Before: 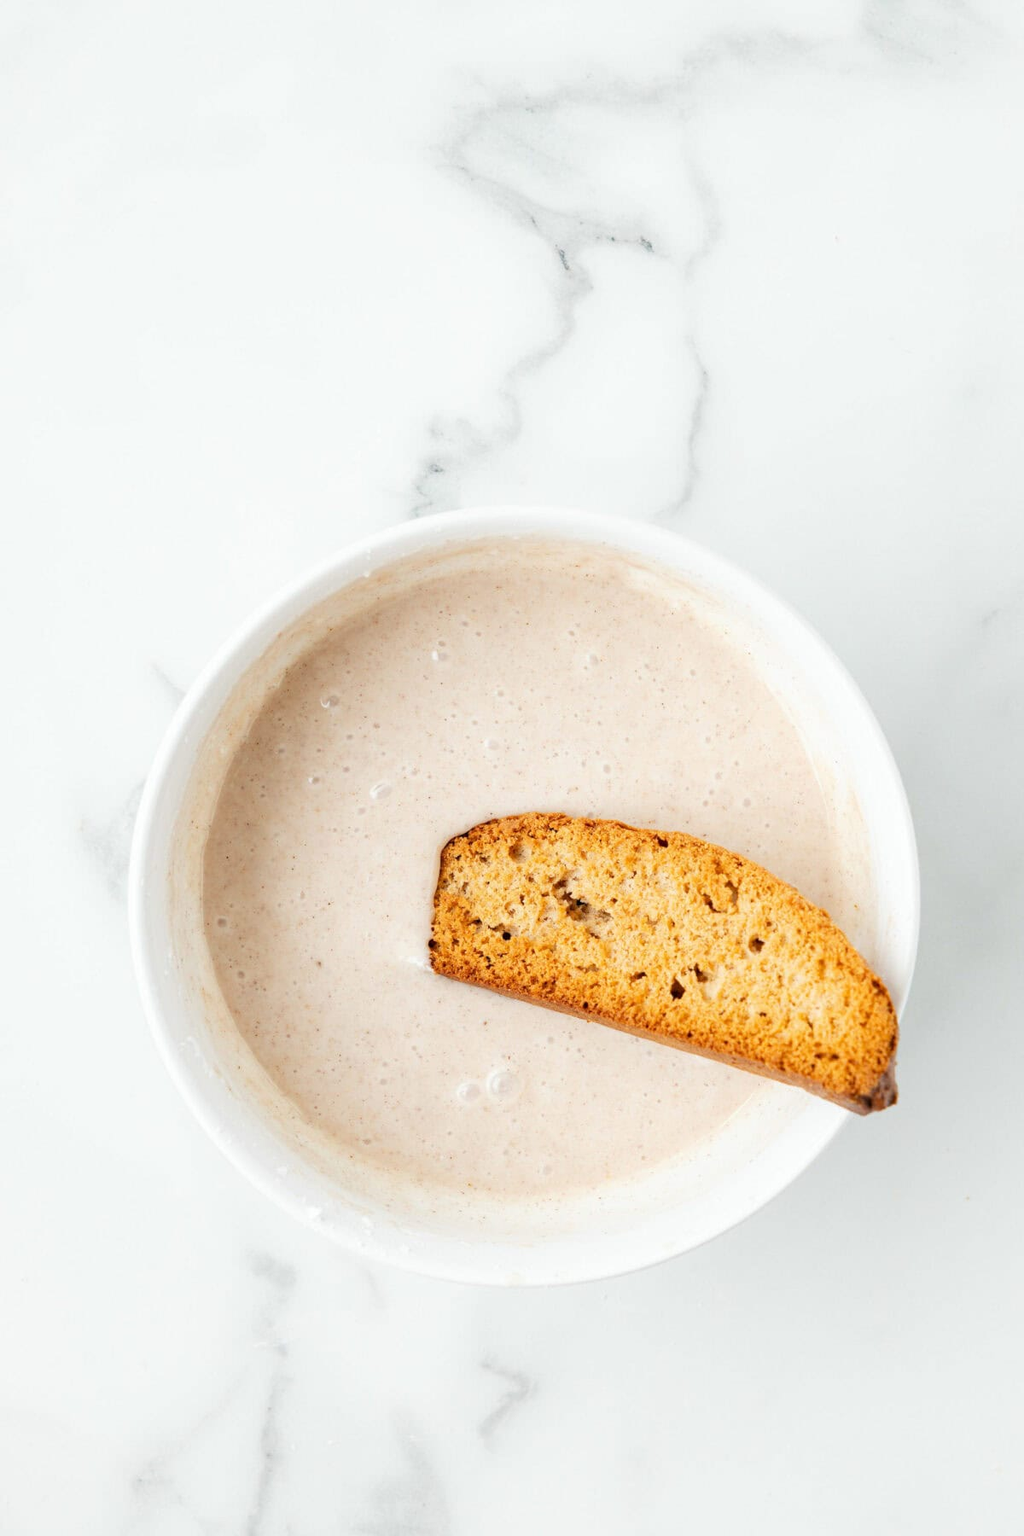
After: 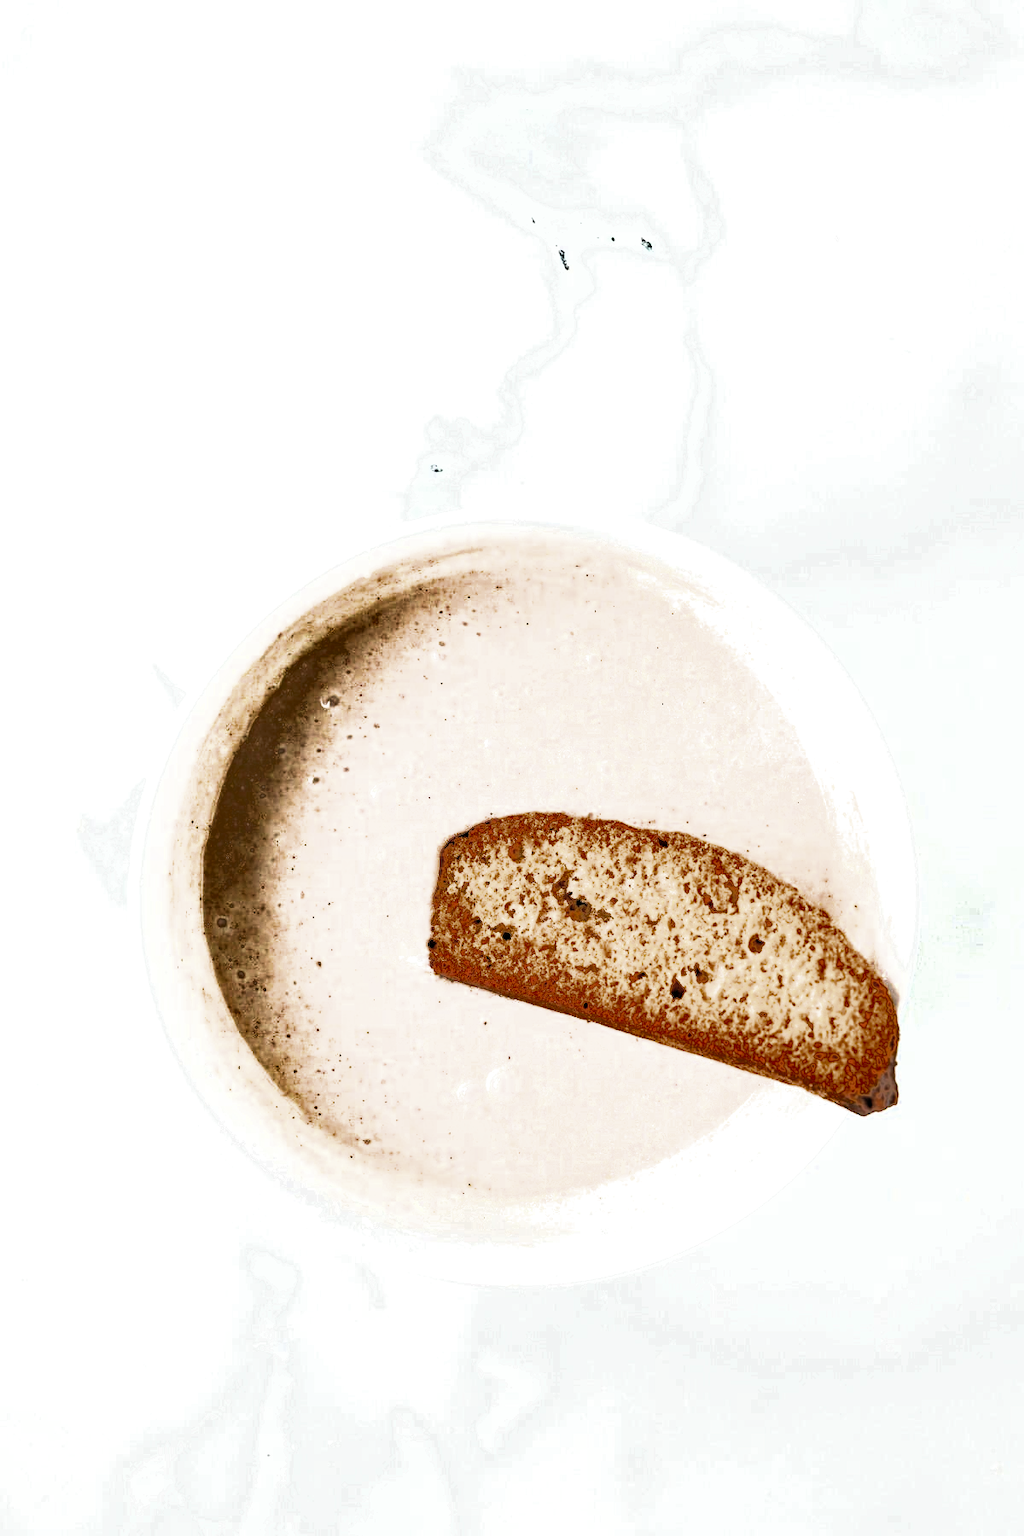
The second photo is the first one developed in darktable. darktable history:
filmic rgb: black relative exposure -8.19 EV, white relative exposure 2.22 EV, hardness 7.08, latitude 86.26%, contrast 1.702, highlights saturation mix -4.49%, shadows ↔ highlights balance -2.36%
shadows and highlights: shadows 38.97, highlights -74.24
